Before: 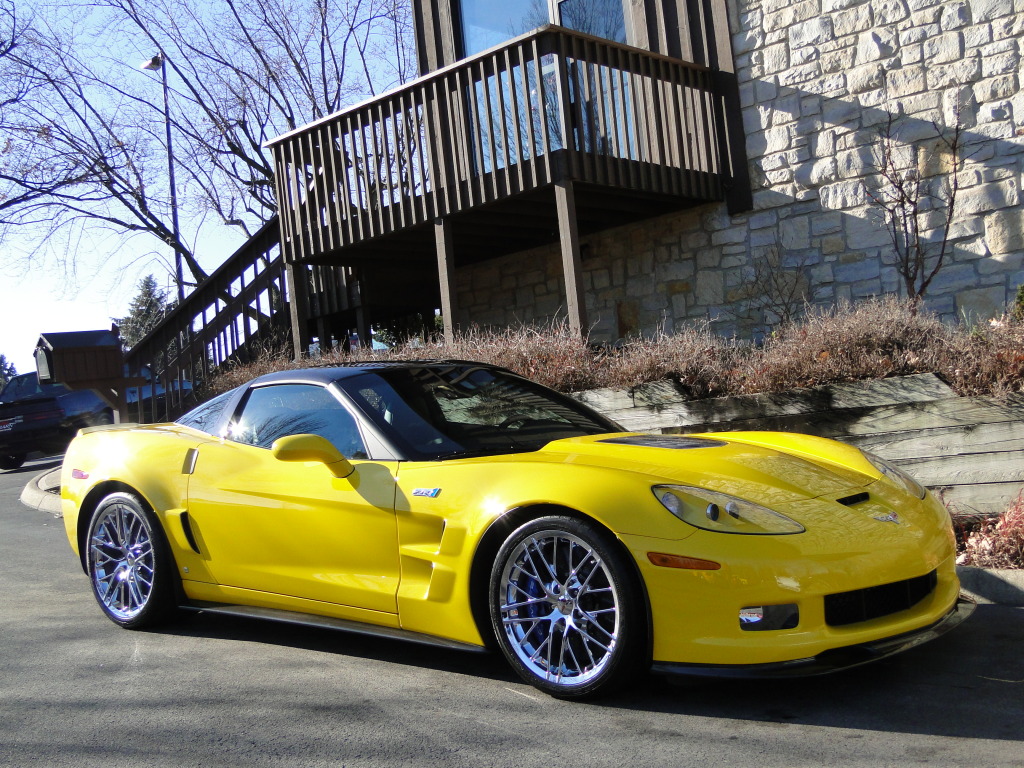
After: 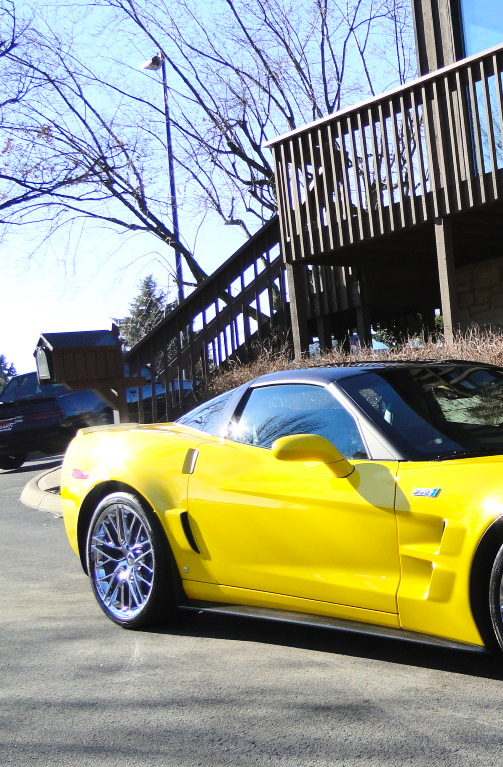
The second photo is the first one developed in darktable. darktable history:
crop and rotate: left 0%, top 0%, right 50.845%
contrast brightness saturation: contrast 0.2, brightness 0.16, saturation 0.22
